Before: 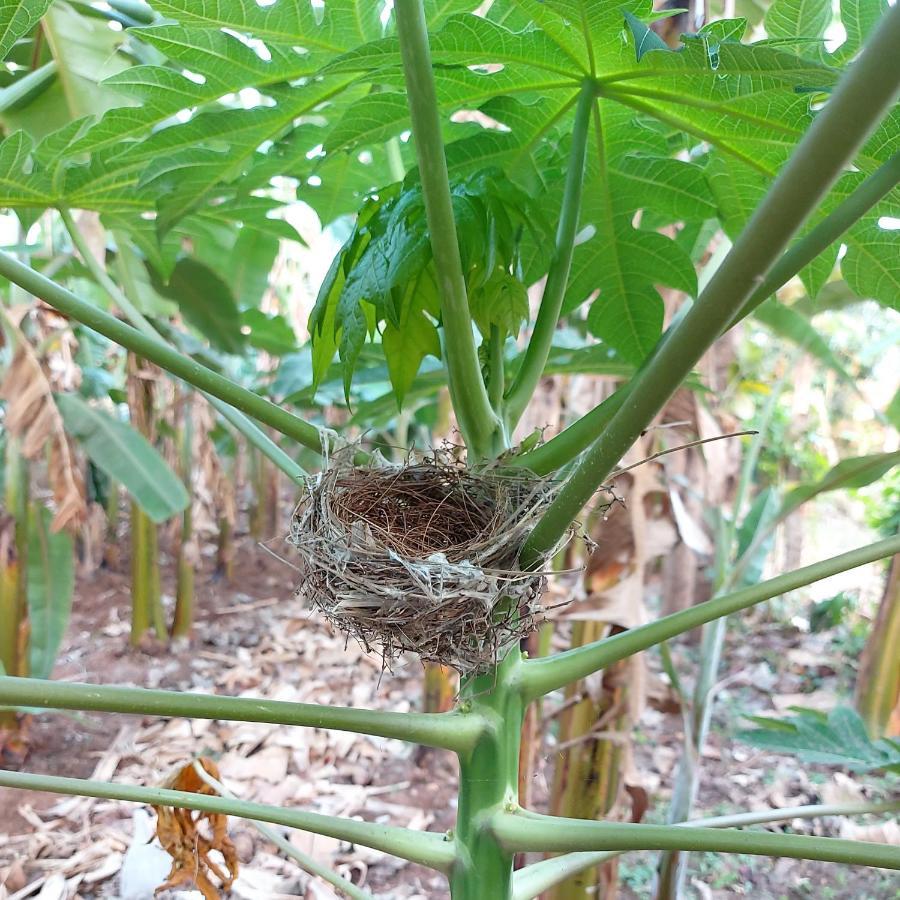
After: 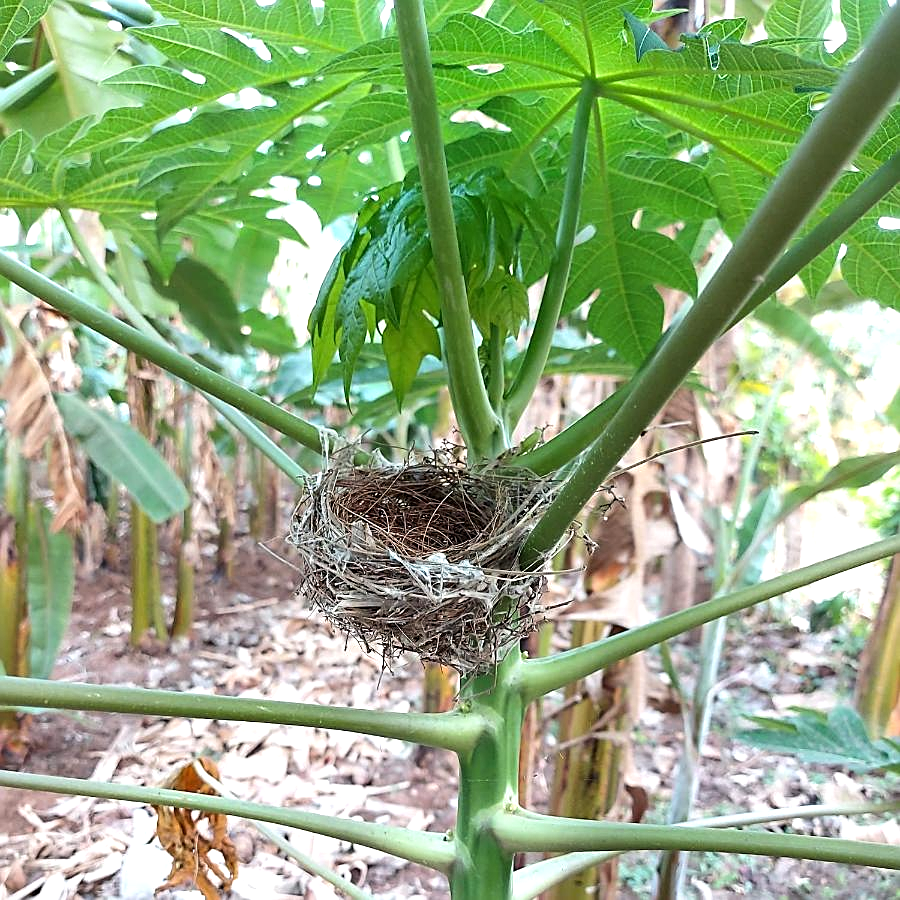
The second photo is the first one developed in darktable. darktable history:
sharpen: on, module defaults
tone equalizer: -8 EV -0.417 EV, -7 EV -0.389 EV, -6 EV -0.333 EV, -5 EV -0.222 EV, -3 EV 0.222 EV, -2 EV 0.333 EV, -1 EV 0.389 EV, +0 EV 0.417 EV, edges refinement/feathering 500, mask exposure compensation -1.57 EV, preserve details no
